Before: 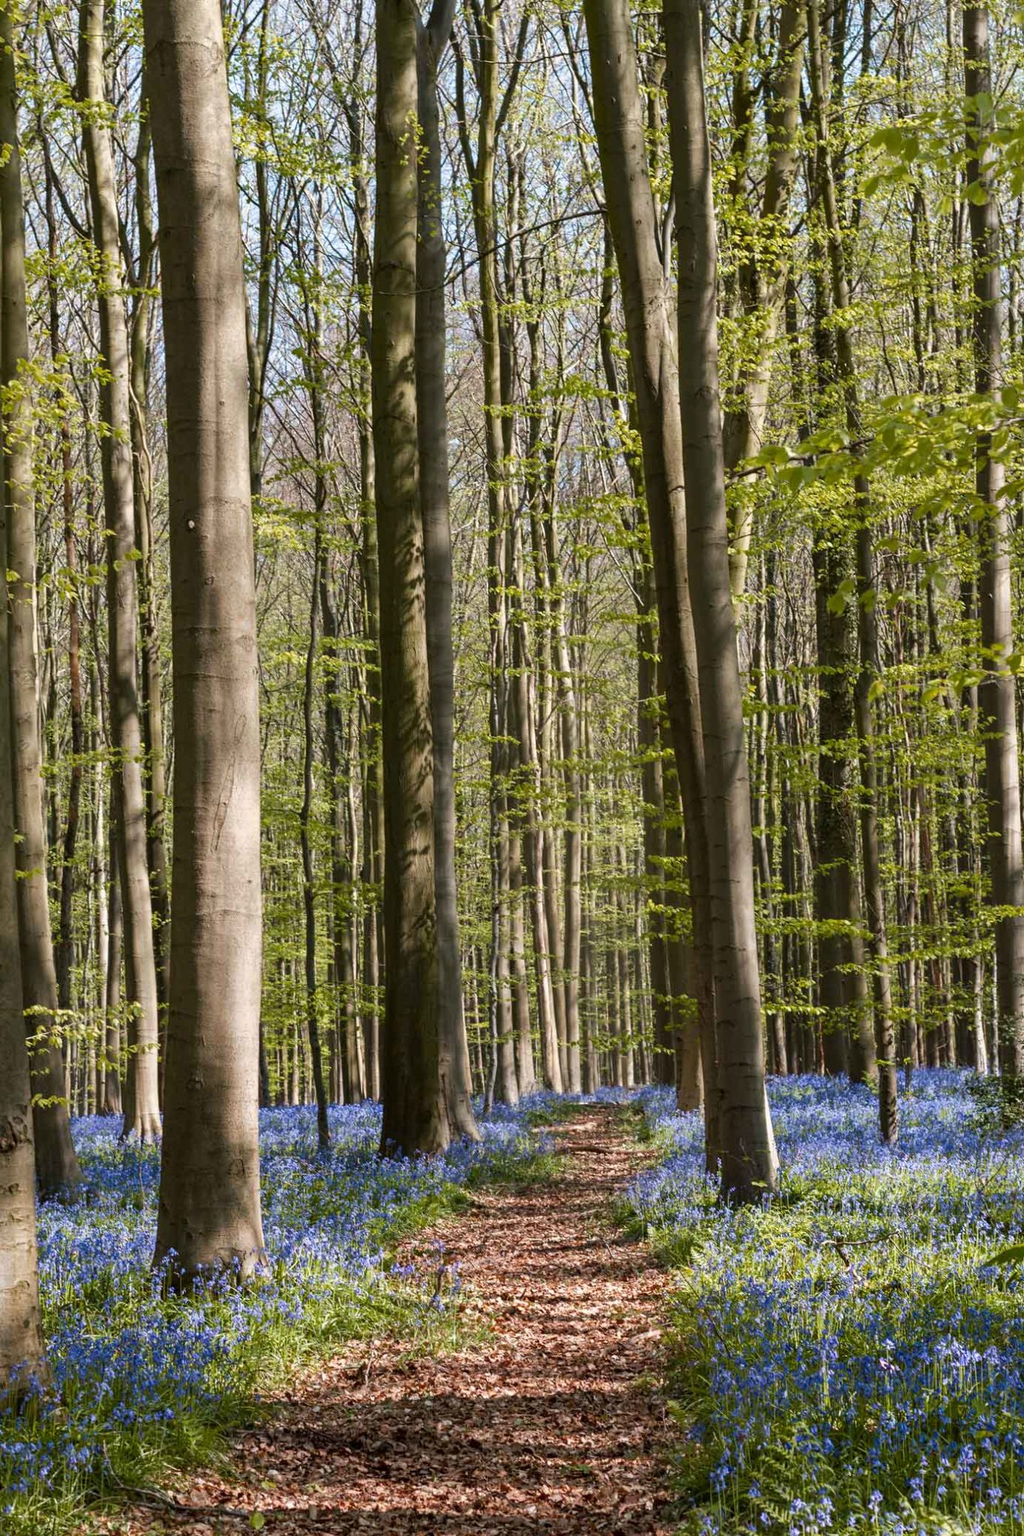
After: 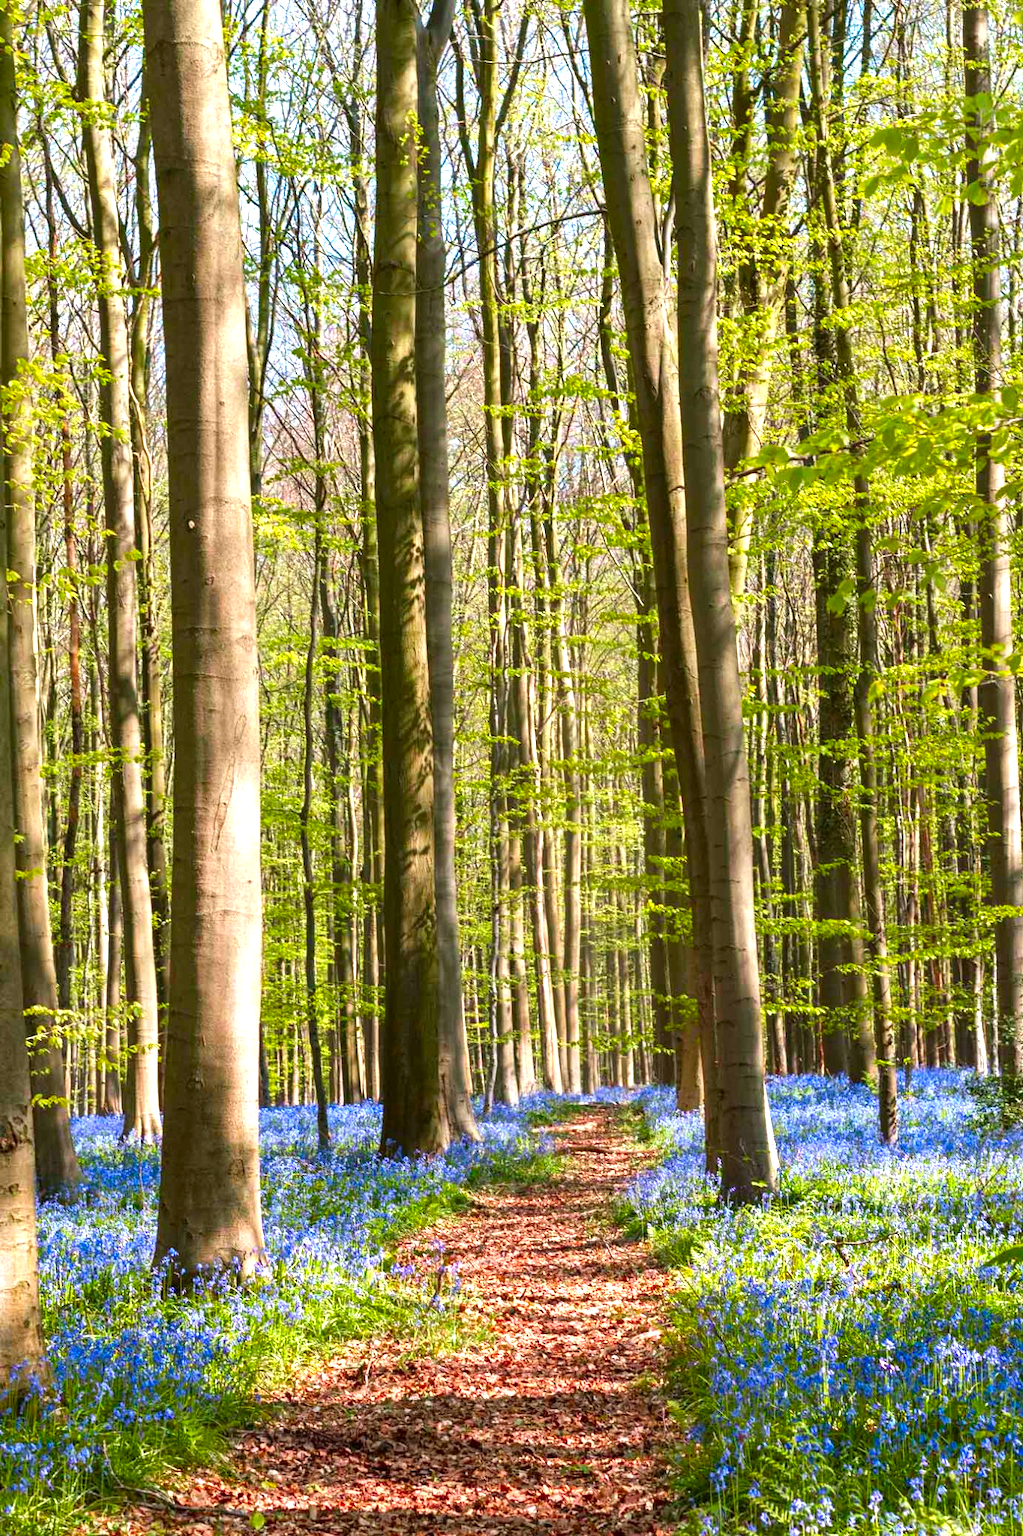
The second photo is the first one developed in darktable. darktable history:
exposure: black level correction 0, exposure 0.877 EV, compensate exposure bias true, compensate highlight preservation false
color contrast: green-magenta contrast 1.69, blue-yellow contrast 1.49
